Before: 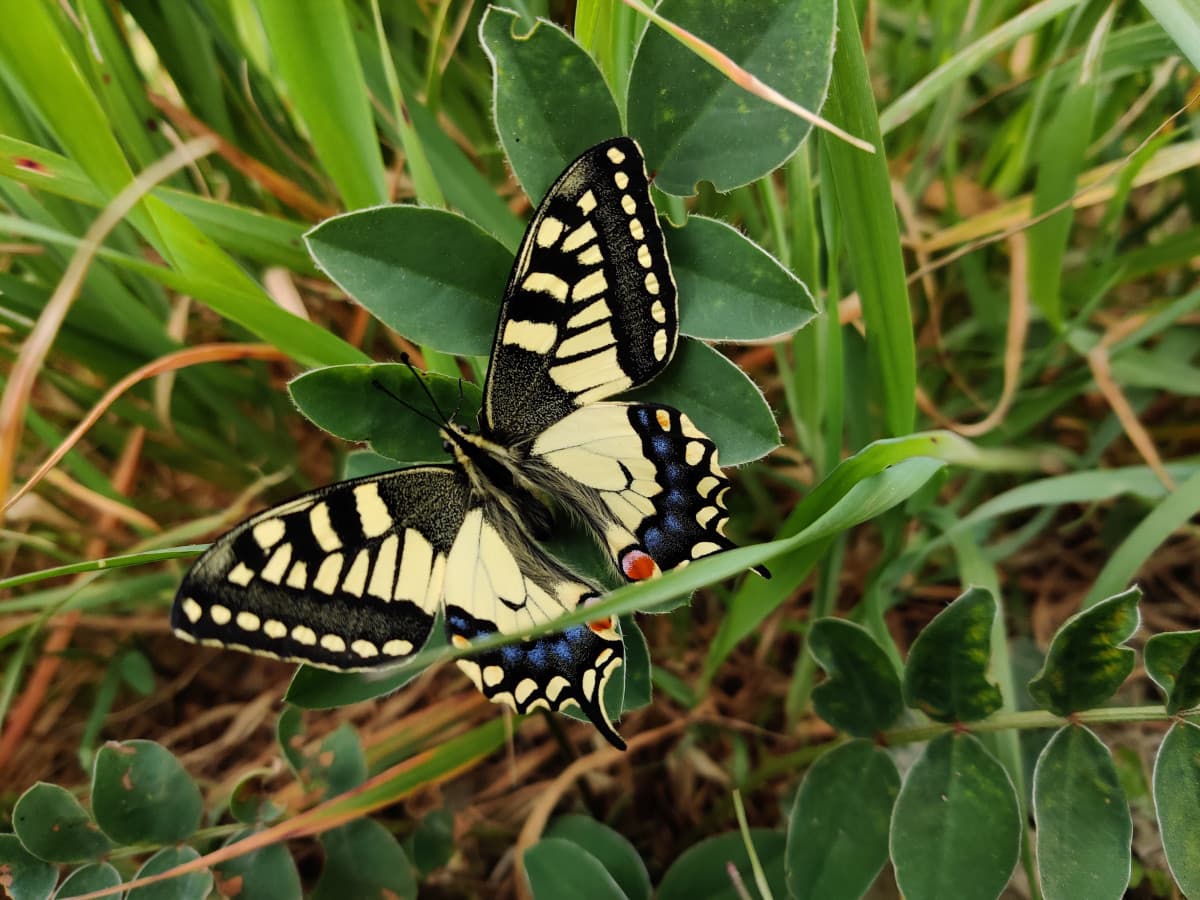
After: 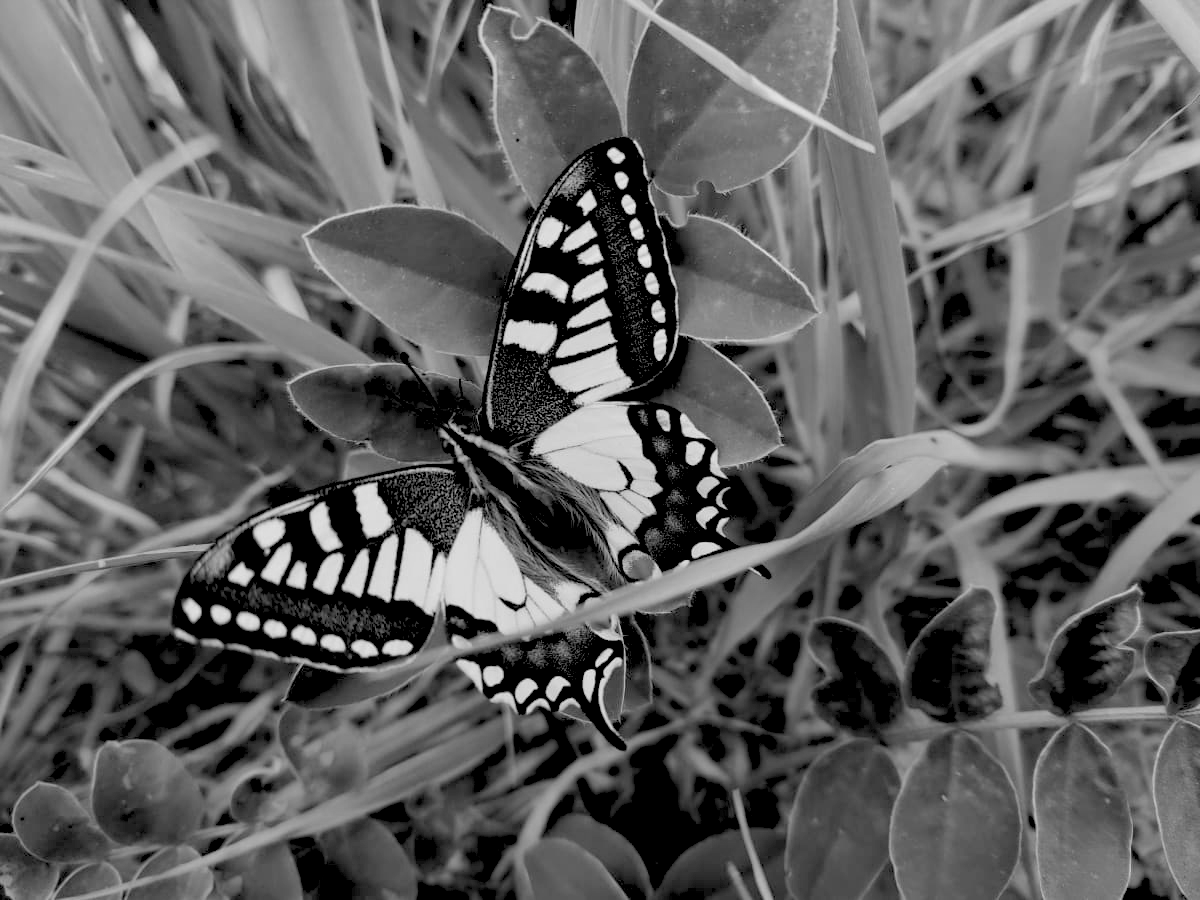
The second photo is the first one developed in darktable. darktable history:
rgb levels: preserve colors sum RGB, levels [[0.038, 0.433, 0.934], [0, 0.5, 1], [0, 0.5, 1]]
monochrome: on, module defaults
